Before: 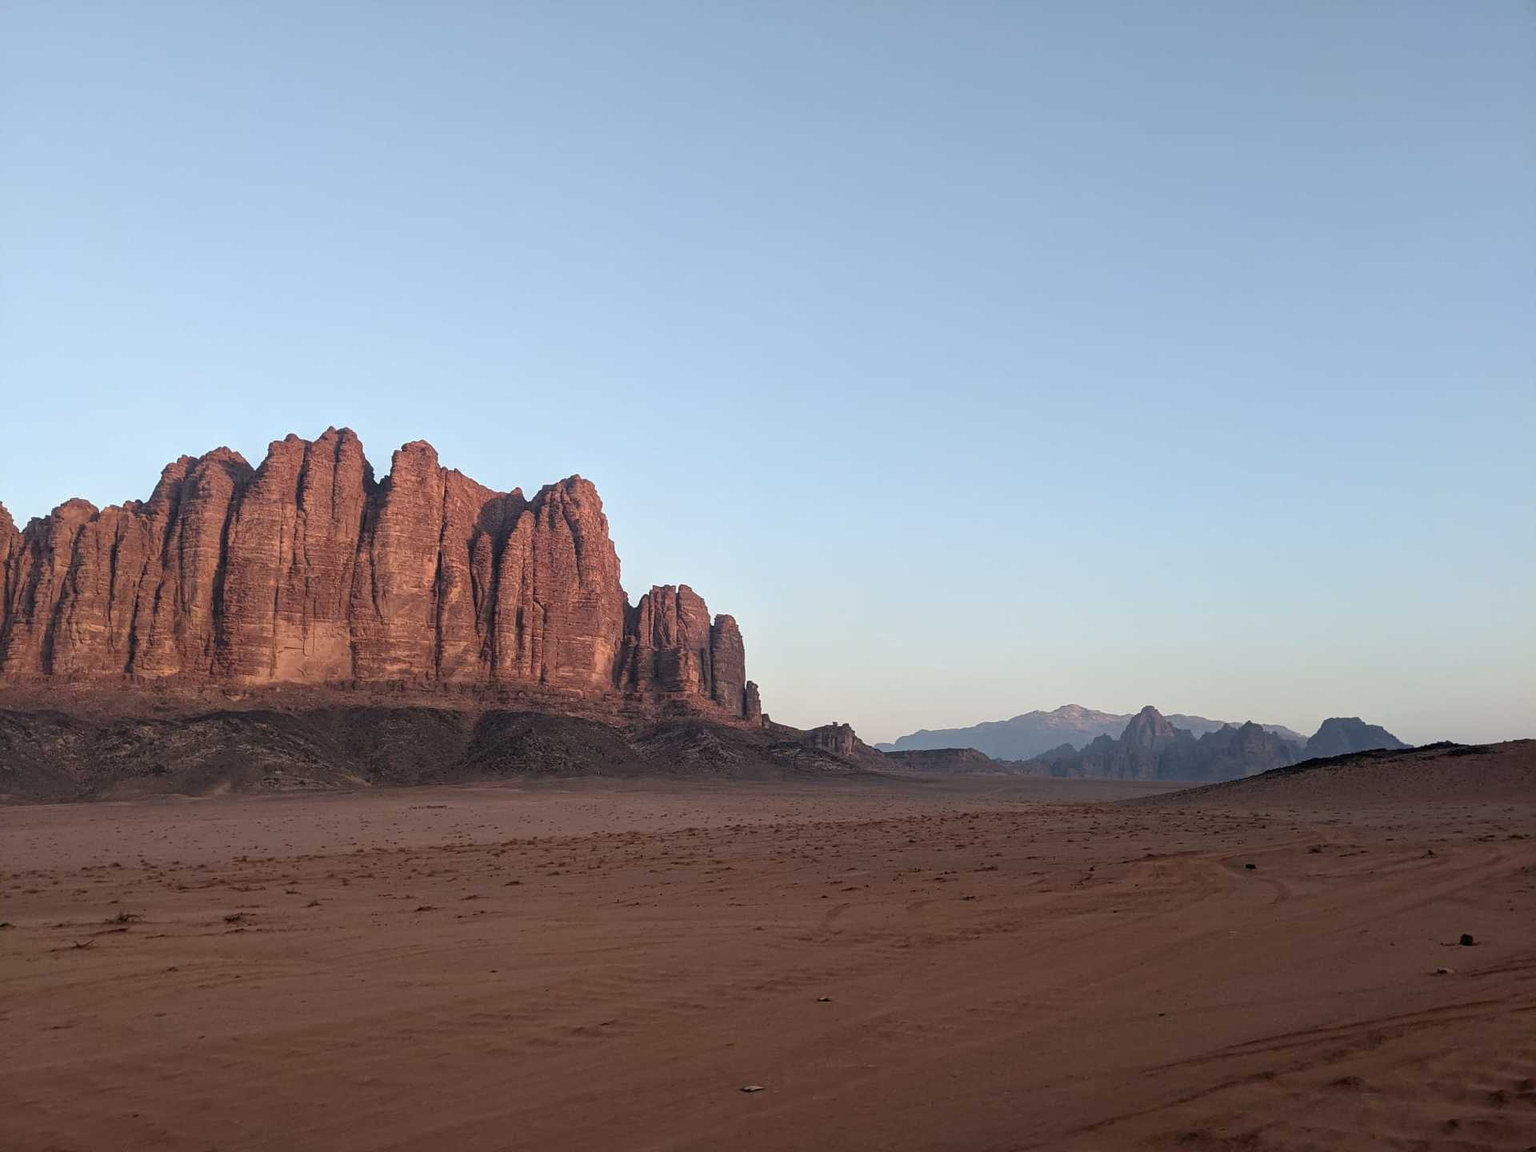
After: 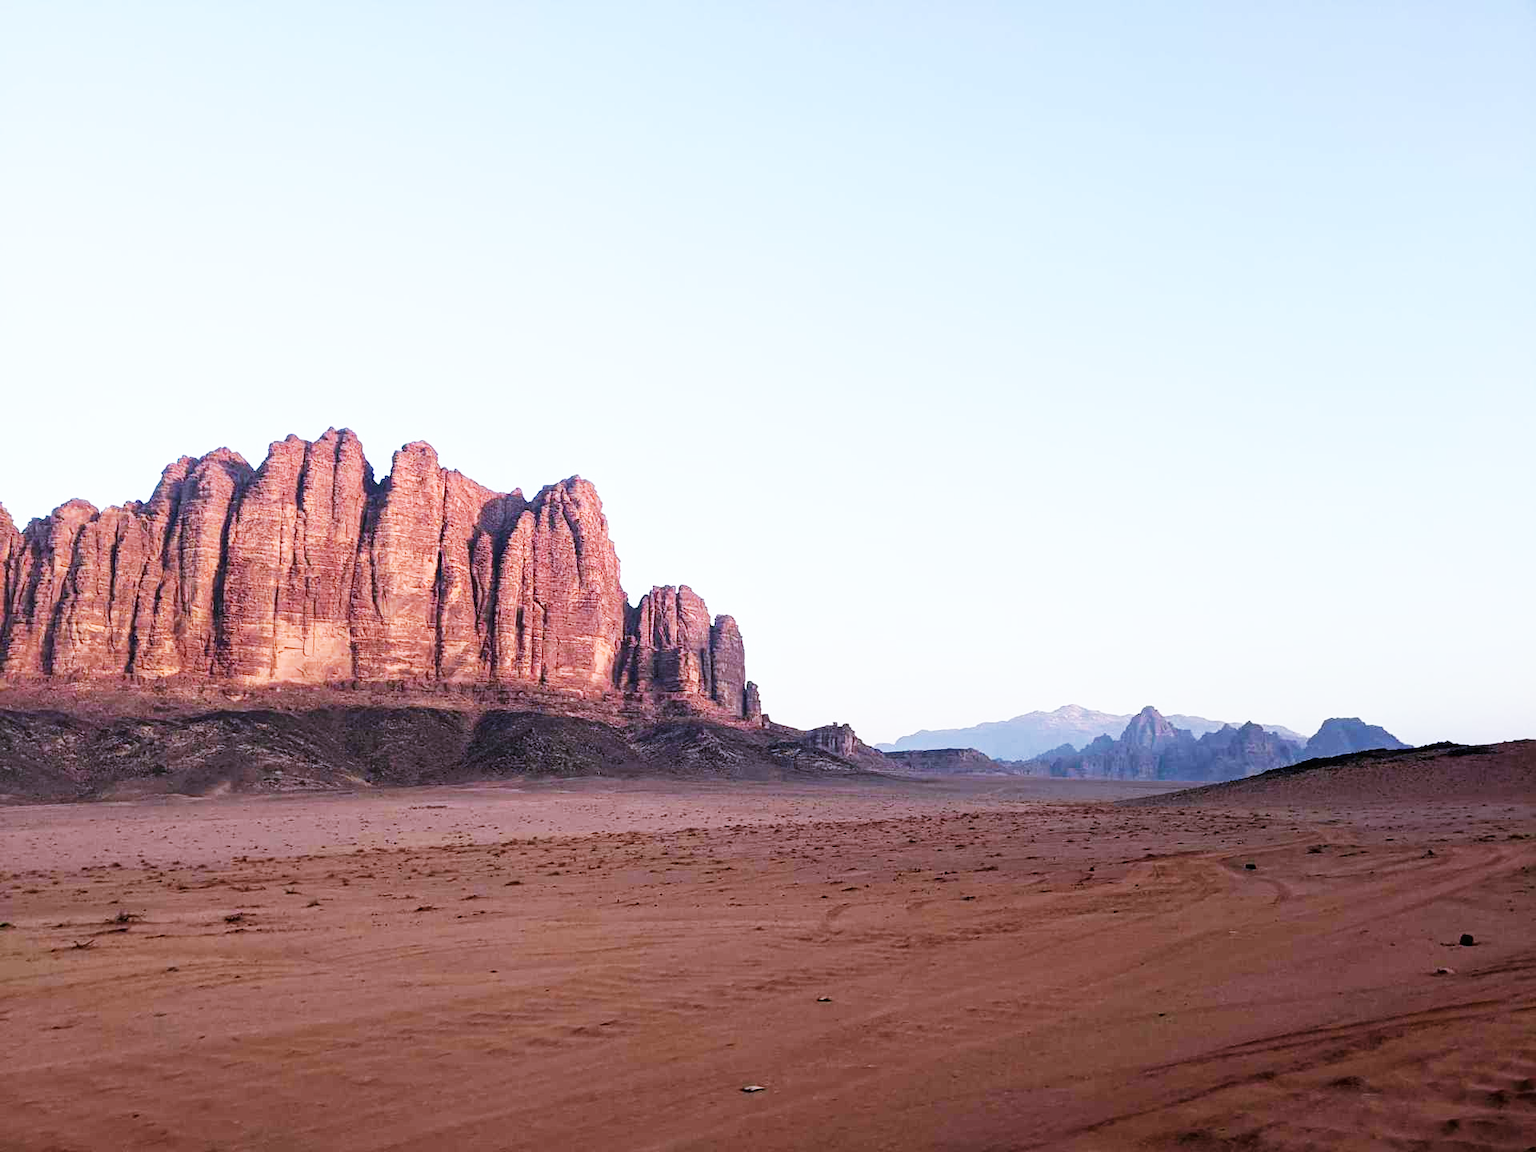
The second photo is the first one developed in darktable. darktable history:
rgb levels: preserve colors max RGB
base curve: curves: ch0 [(0, 0) (0.007, 0.004) (0.027, 0.03) (0.046, 0.07) (0.207, 0.54) (0.442, 0.872) (0.673, 0.972) (1, 1)], preserve colors none
white balance: red 0.967, blue 1.119, emerald 0.756
